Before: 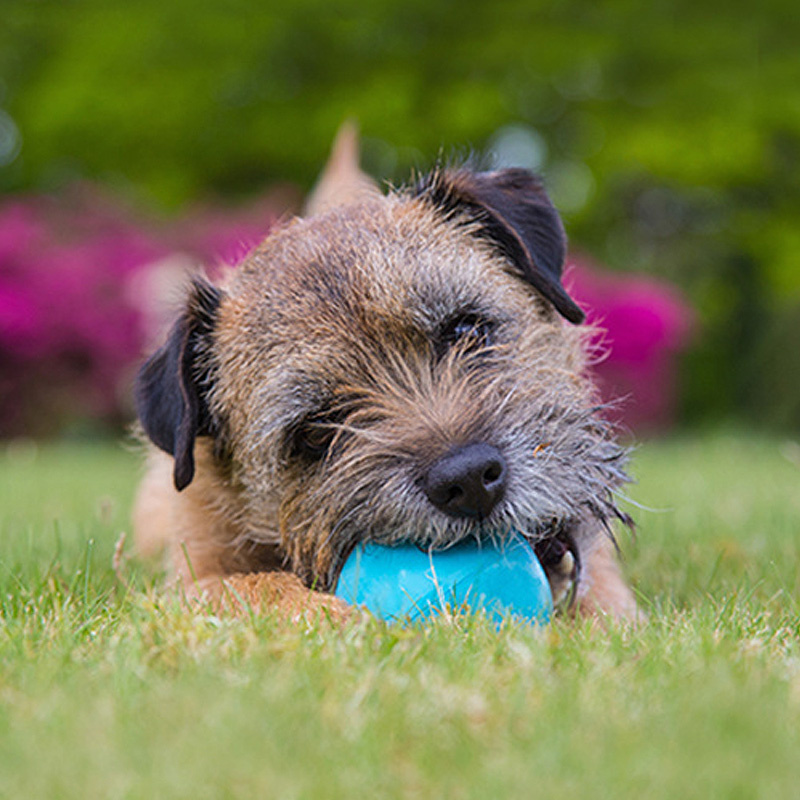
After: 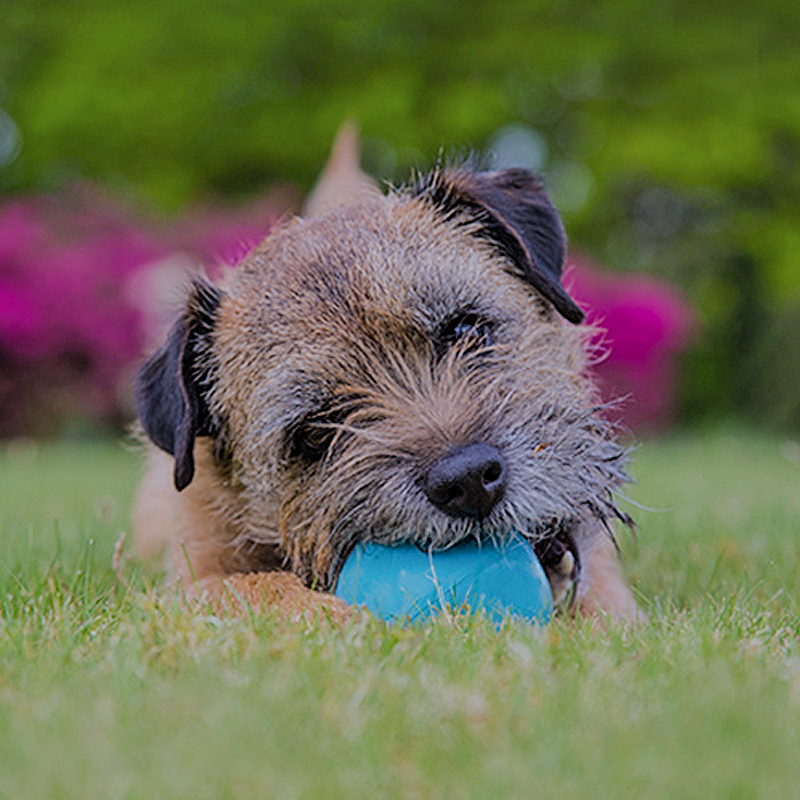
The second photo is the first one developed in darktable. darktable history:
sharpen: on, module defaults
filmic rgb: black relative exposure -7.65 EV, white relative exposure 4.56 EV, hardness 3.61
color calibration: illuminant as shot in camera, x 0.358, y 0.373, temperature 4628.91 K
exposure: compensate exposure bias true, compensate highlight preservation false
tone equalizer: -8 EV 0.25 EV, -7 EV 0.417 EV, -6 EV 0.417 EV, -5 EV 0.25 EV, -3 EV -0.25 EV, -2 EV -0.417 EV, -1 EV -0.417 EV, +0 EV -0.25 EV, edges refinement/feathering 500, mask exposure compensation -1.57 EV, preserve details guided filter
